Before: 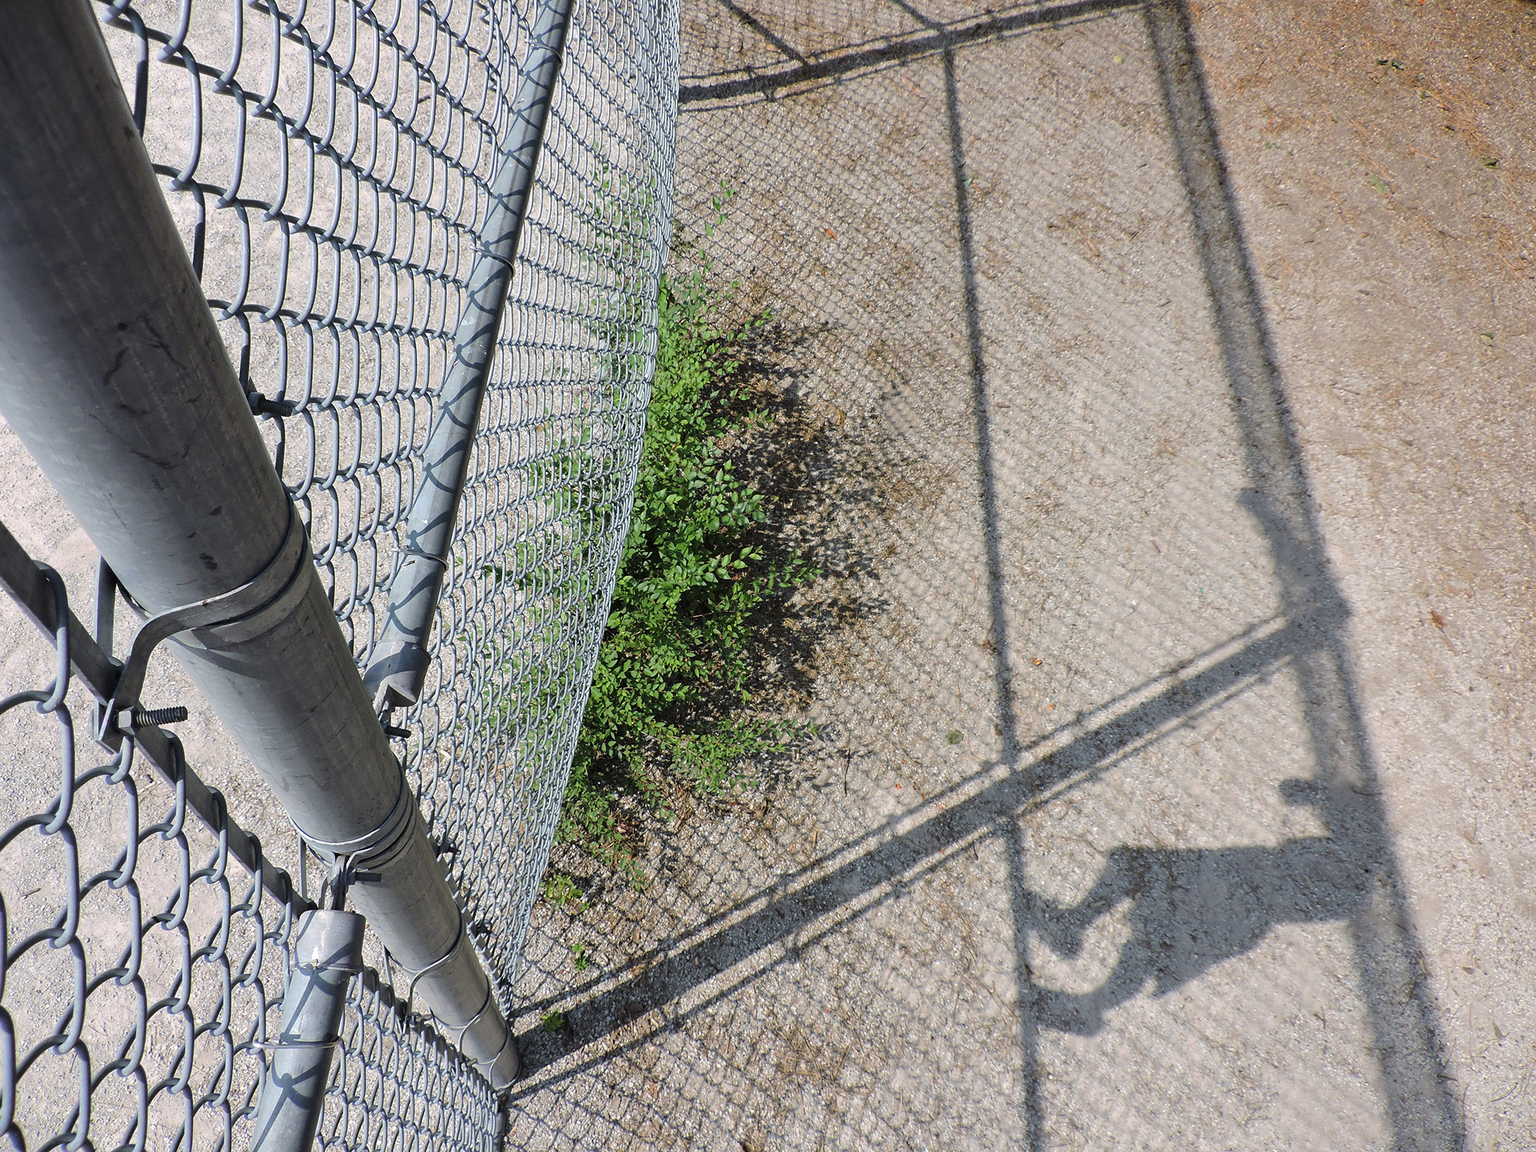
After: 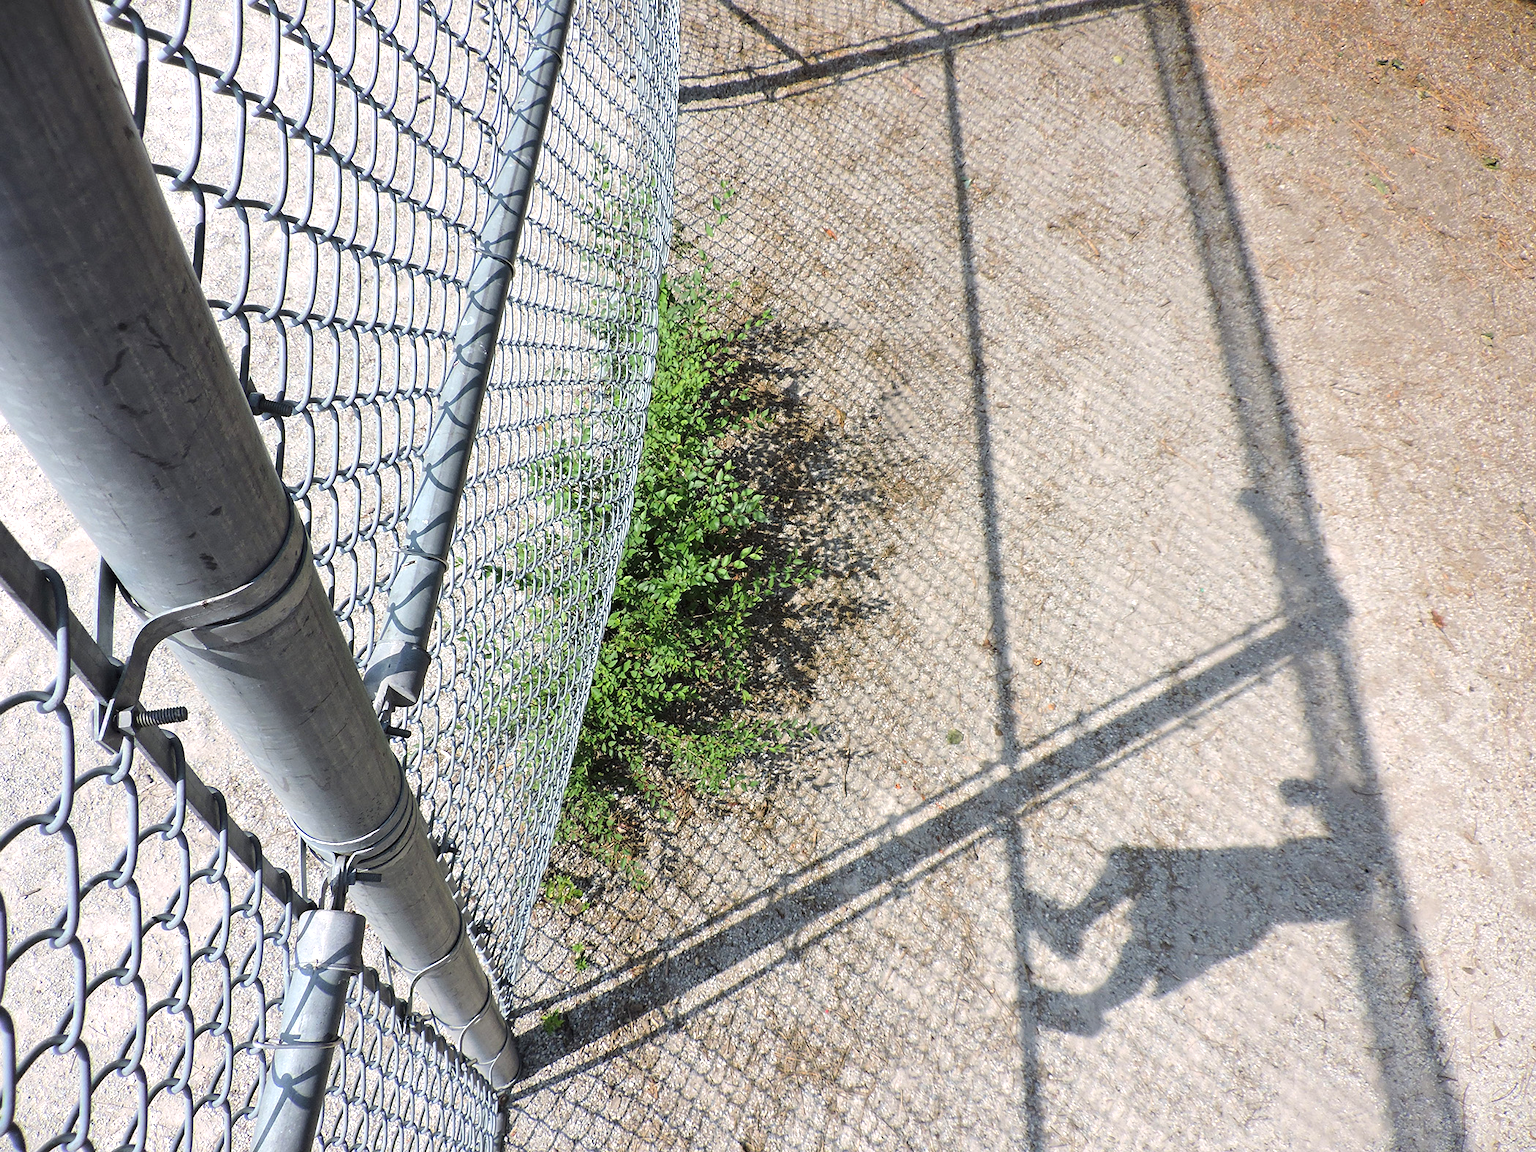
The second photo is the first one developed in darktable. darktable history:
exposure: exposure 0.485 EV, compensate exposure bias true, compensate highlight preservation false
